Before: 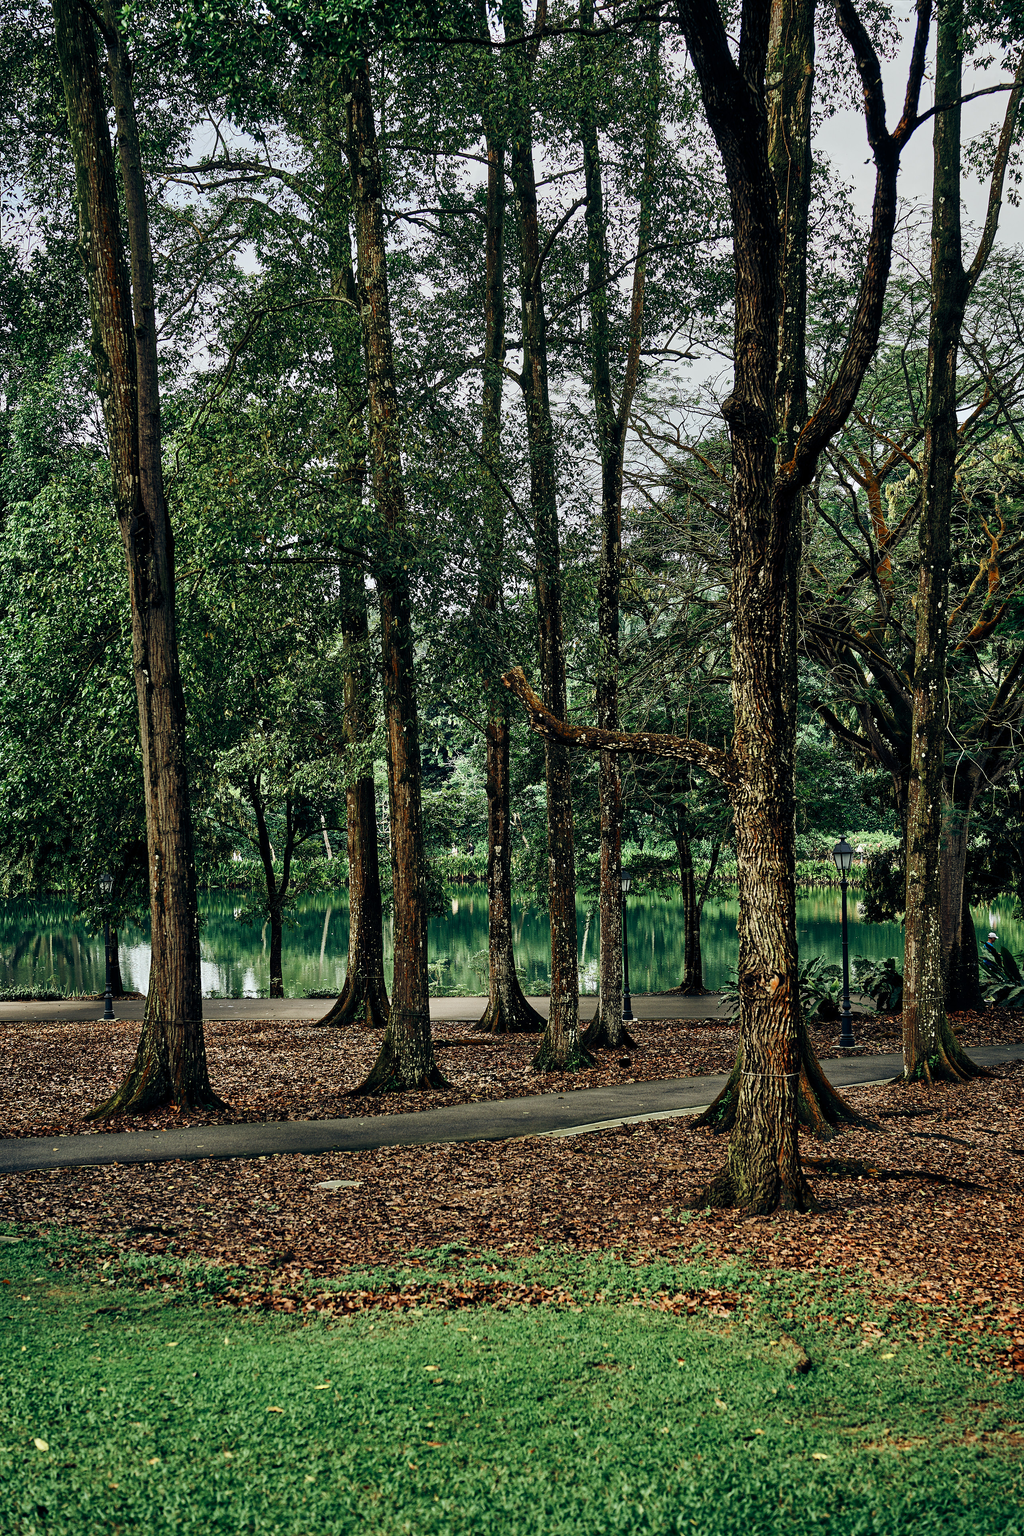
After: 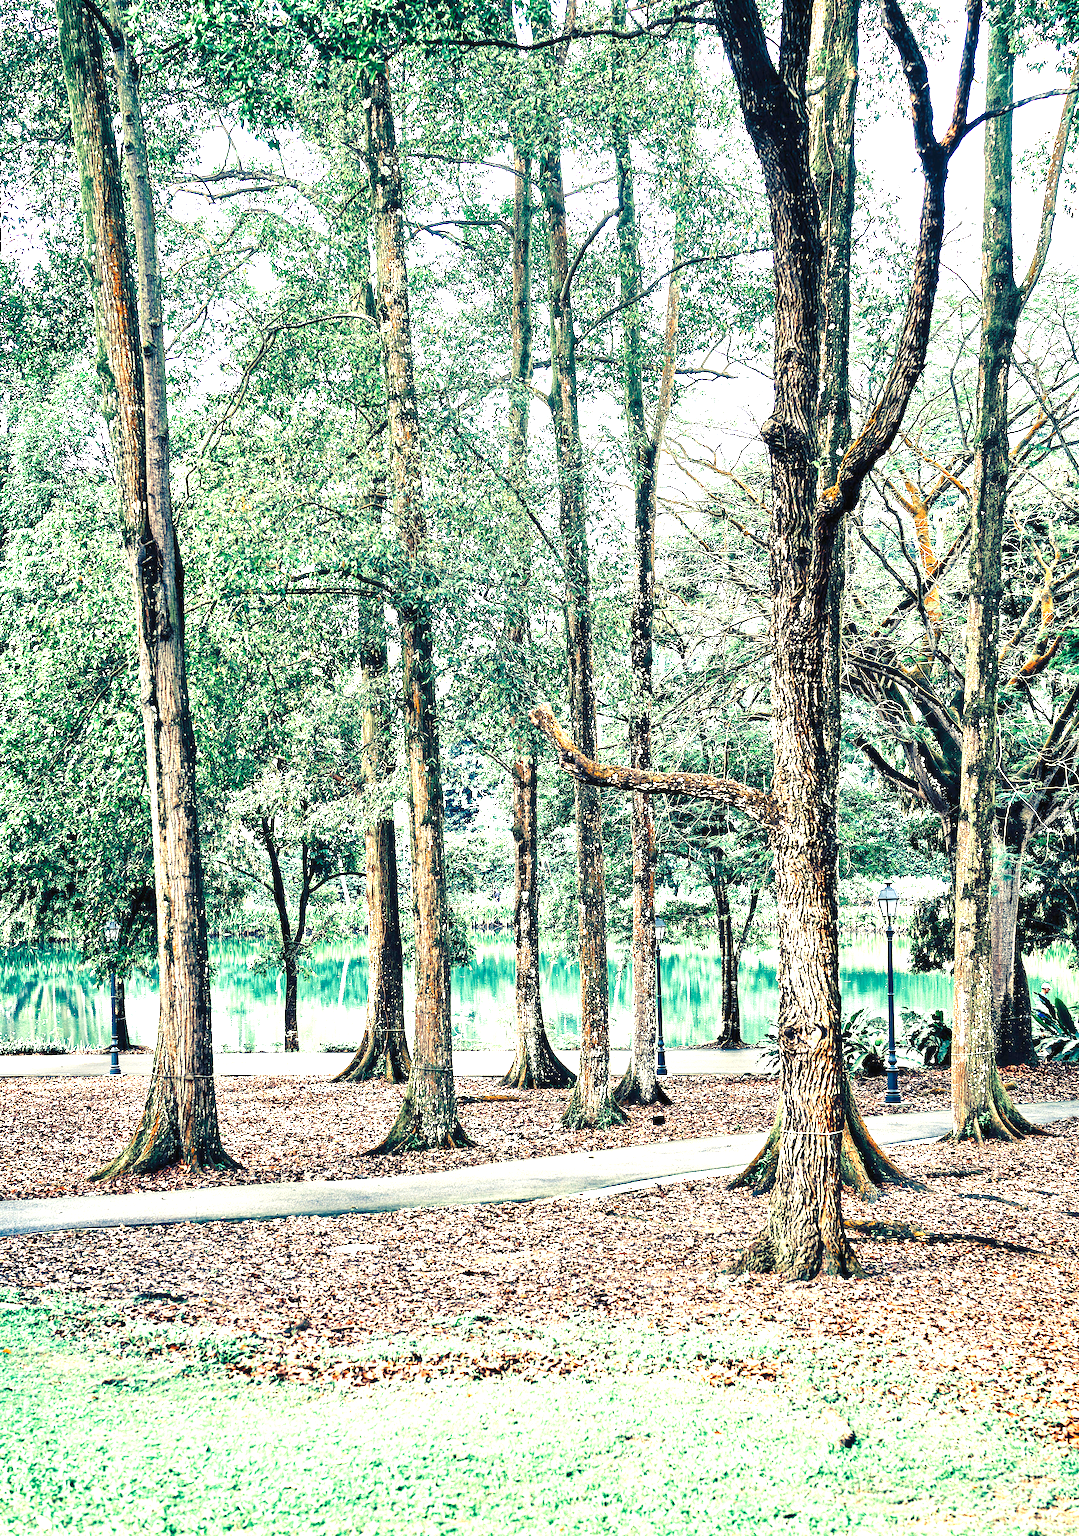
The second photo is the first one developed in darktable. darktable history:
crop and rotate: top 0%, bottom 5.097%
base curve: curves: ch0 [(0, 0) (0.032, 0.025) (0.121, 0.166) (0.206, 0.329) (0.605, 0.79) (1, 1)], preserve colors none
exposure: black level correction 0, exposure 1.675 EV, compensate exposure bias true, compensate highlight preservation false
